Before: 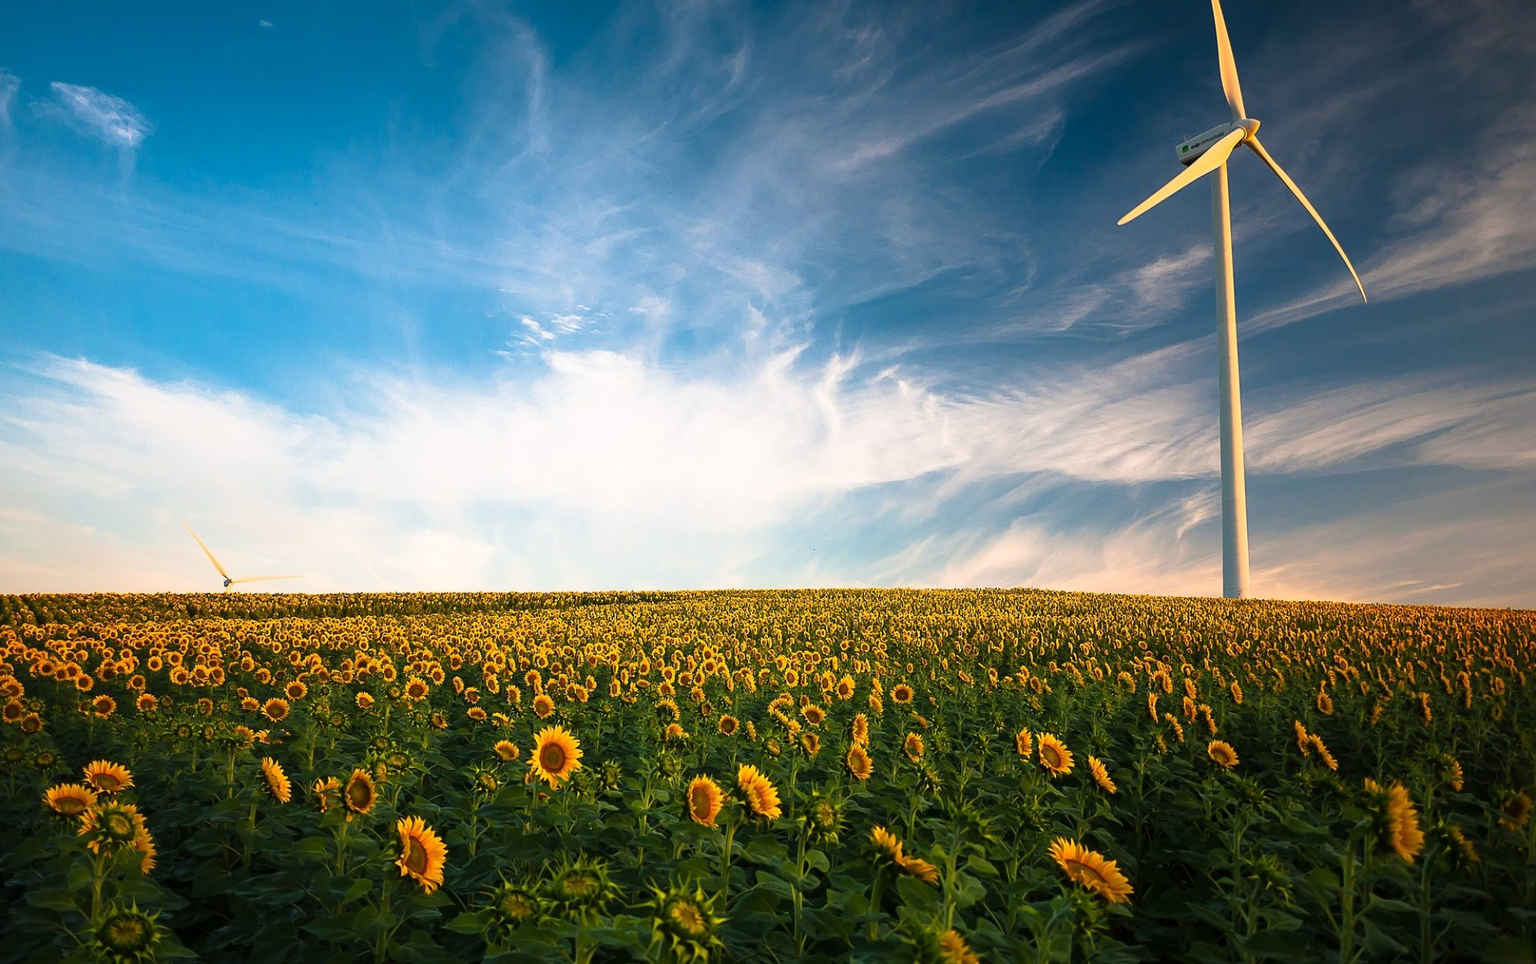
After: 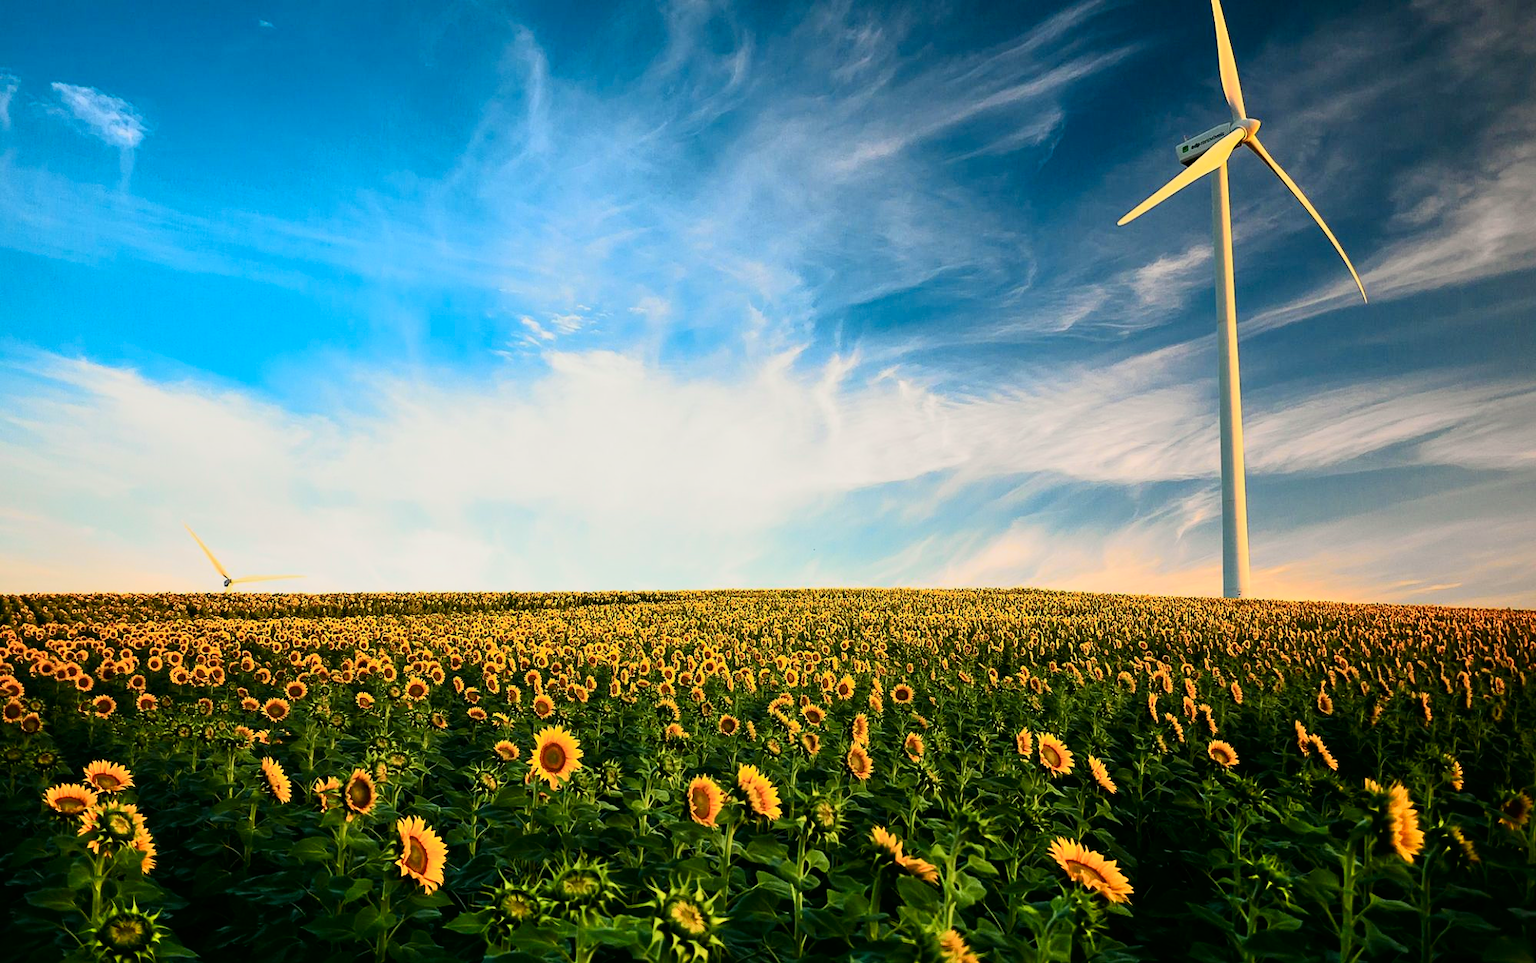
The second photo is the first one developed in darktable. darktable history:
shadows and highlights: shadows 49, highlights -41, soften with gaussian
tone curve: curves: ch0 [(0, 0.017) (0.091, 0.04) (0.296, 0.276) (0.439, 0.482) (0.64, 0.729) (0.785, 0.817) (0.995, 0.917)]; ch1 [(0, 0) (0.384, 0.365) (0.463, 0.447) (0.486, 0.474) (0.503, 0.497) (0.526, 0.52) (0.555, 0.564) (0.578, 0.589) (0.638, 0.66) (0.766, 0.773) (1, 1)]; ch2 [(0, 0) (0.374, 0.344) (0.446, 0.443) (0.501, 0.509) (0.528, 0.522) (0.569, 0.593) (0.61, 0.646) (0.666, 0.688) (1, 1)], color space Lab, independent channels, preserve colors none
levels: levels [0.016, 0.492, 0.969]
